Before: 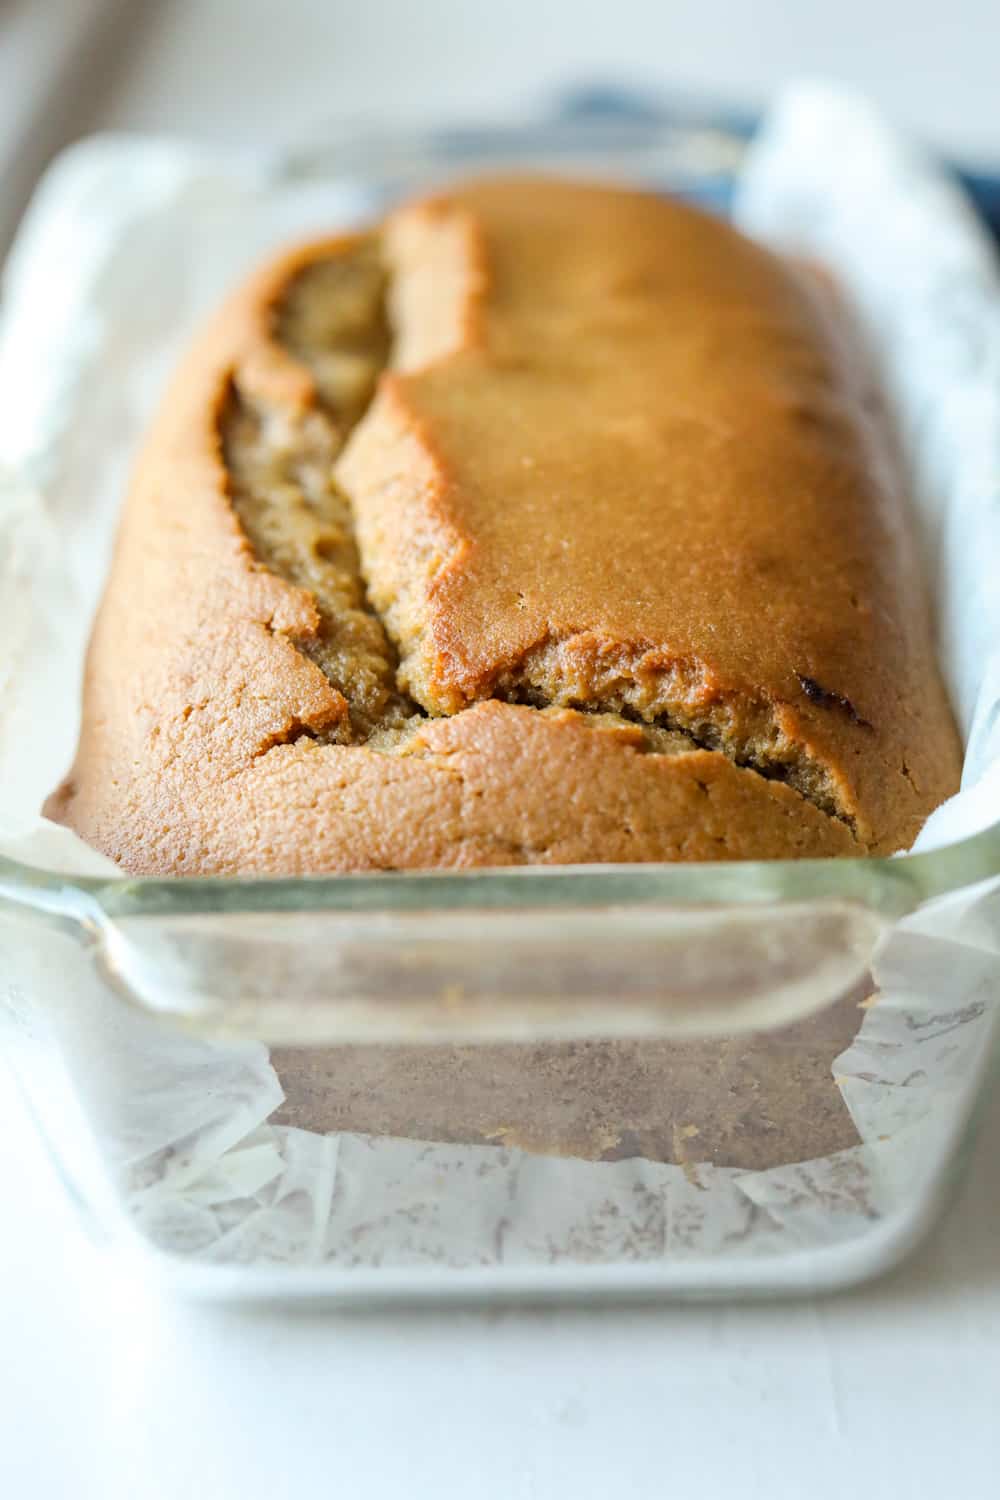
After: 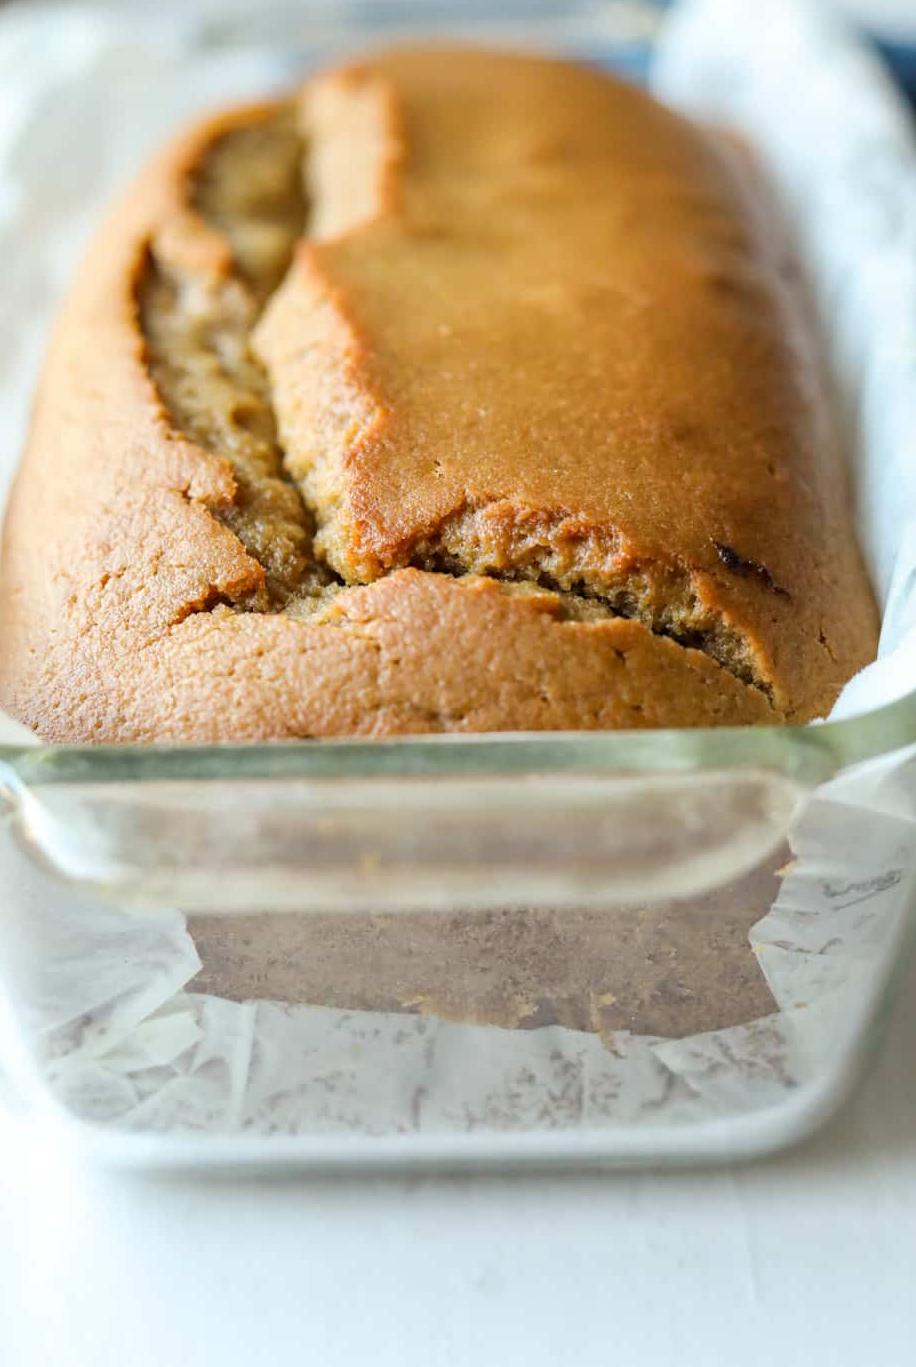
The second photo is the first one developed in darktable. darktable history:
crop and rotate: left 8.379%, top 8.84%
exposure: compensate highlight preservation false
